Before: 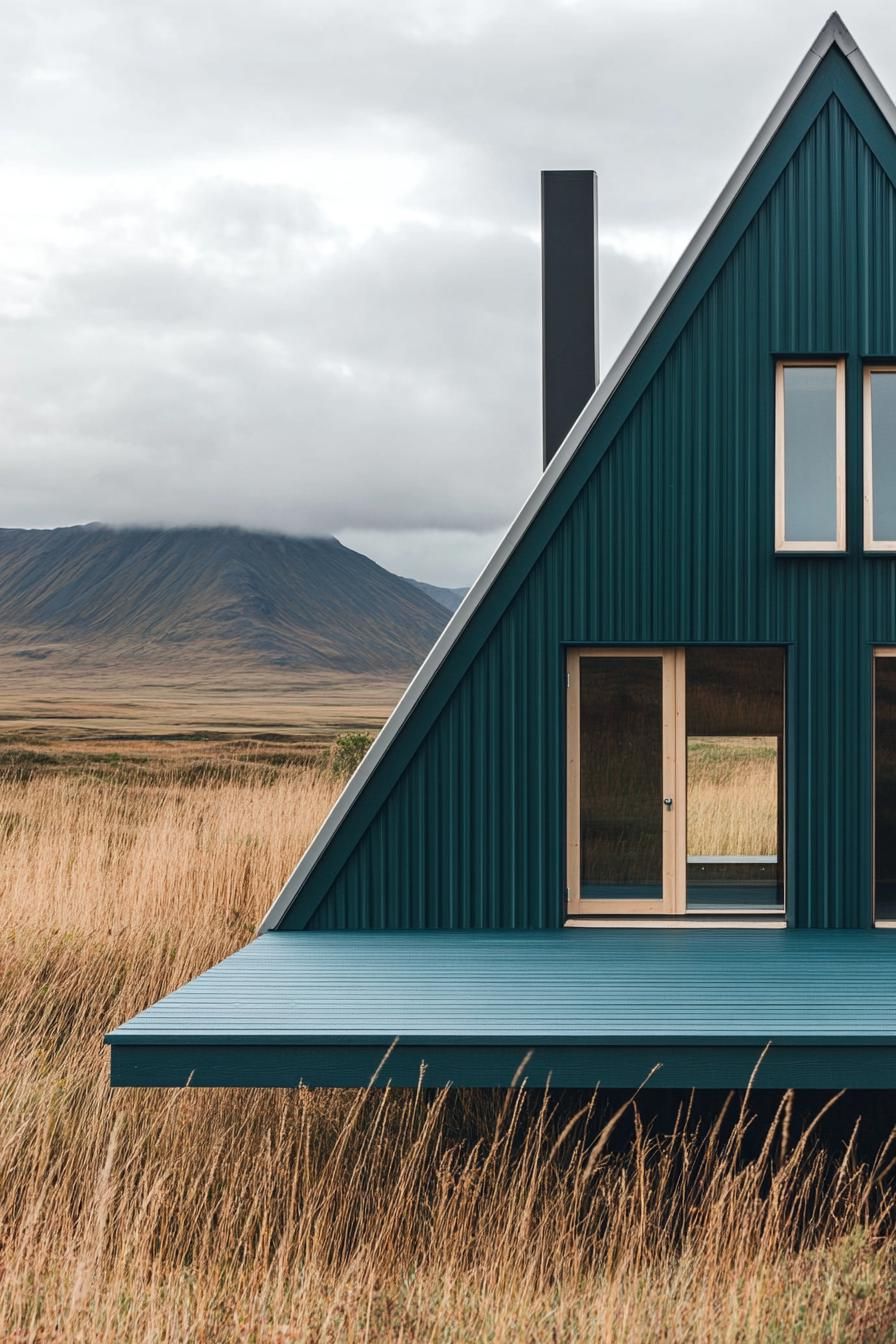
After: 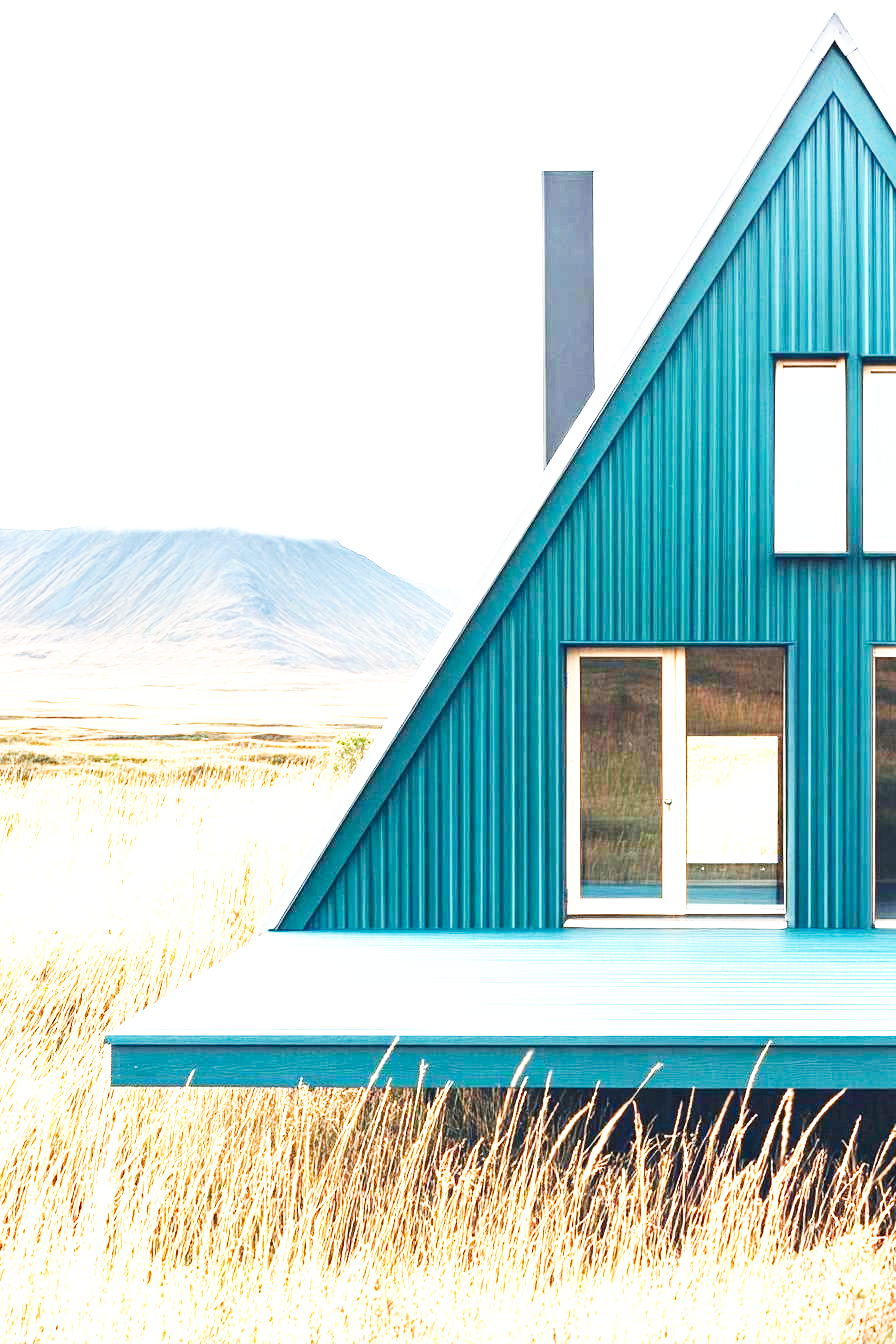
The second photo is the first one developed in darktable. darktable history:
exposure: exposure 2 EV, compensate highlight preservation false
base curve: curves: ch0 [(0, 0) (0.007, 0.004) (0.027, 0.03) (0.046, 0.07) (0.207, 0.54) (0.442, 0.872) (0.673, 0.972) (1, 1)], preserve colors none
